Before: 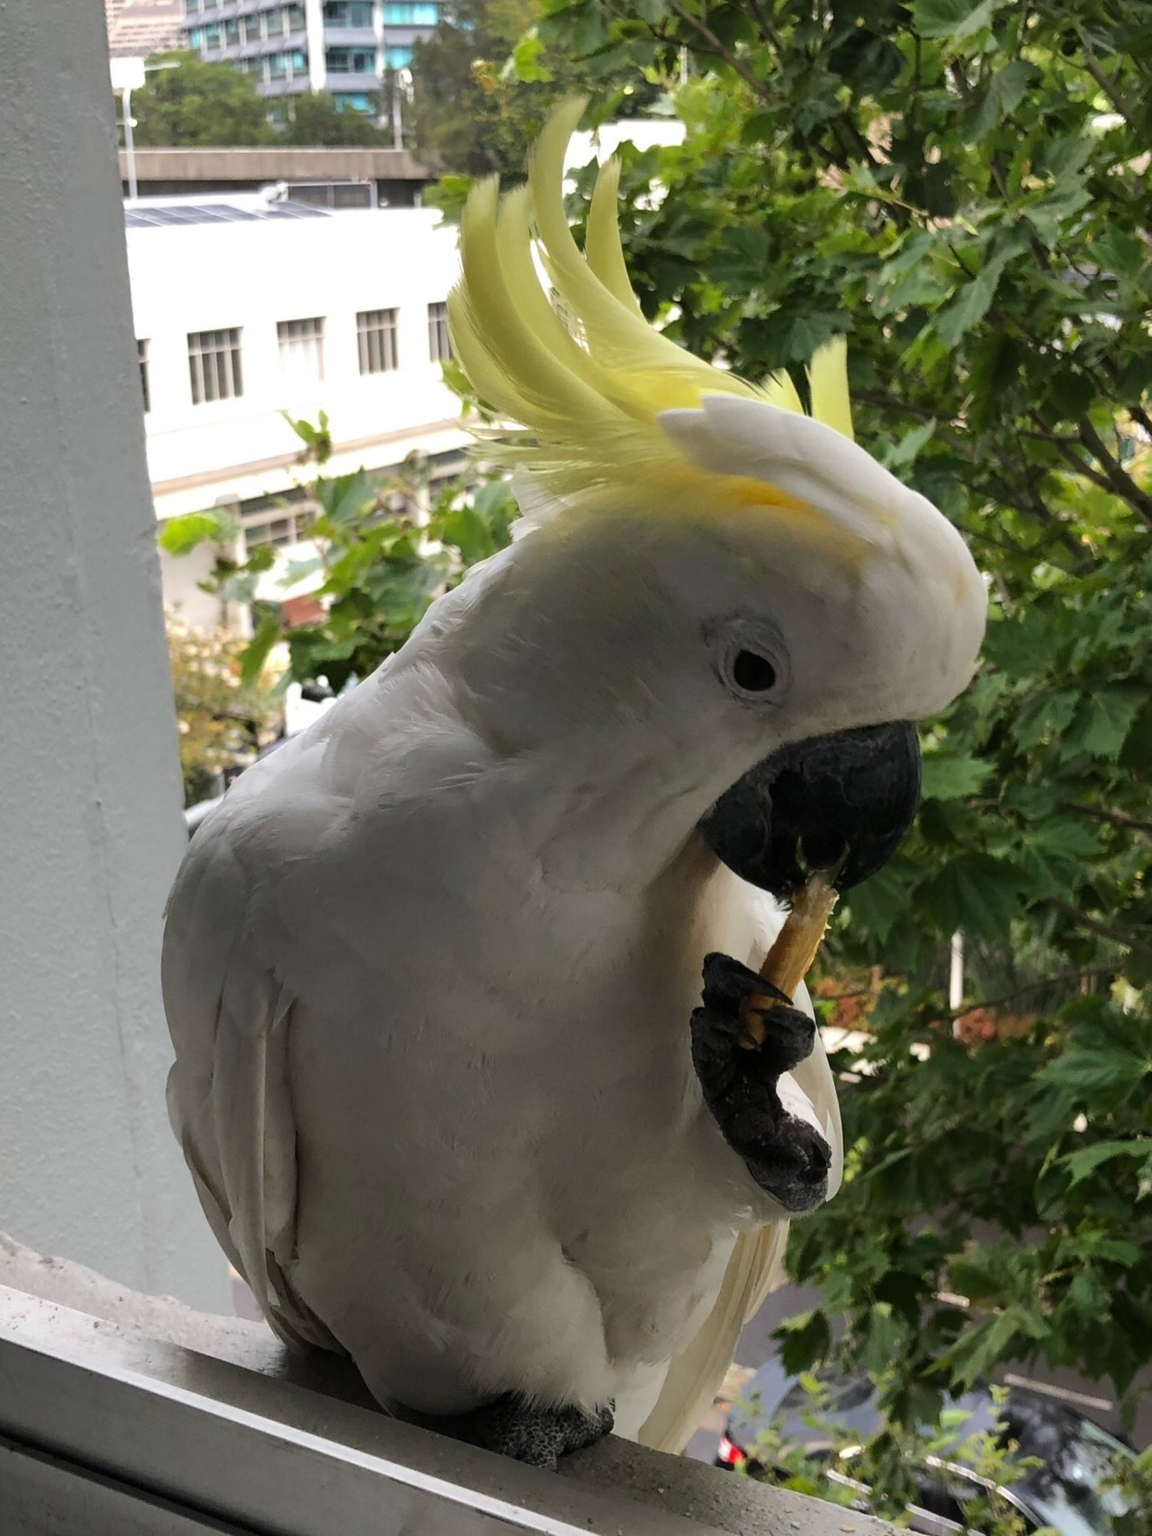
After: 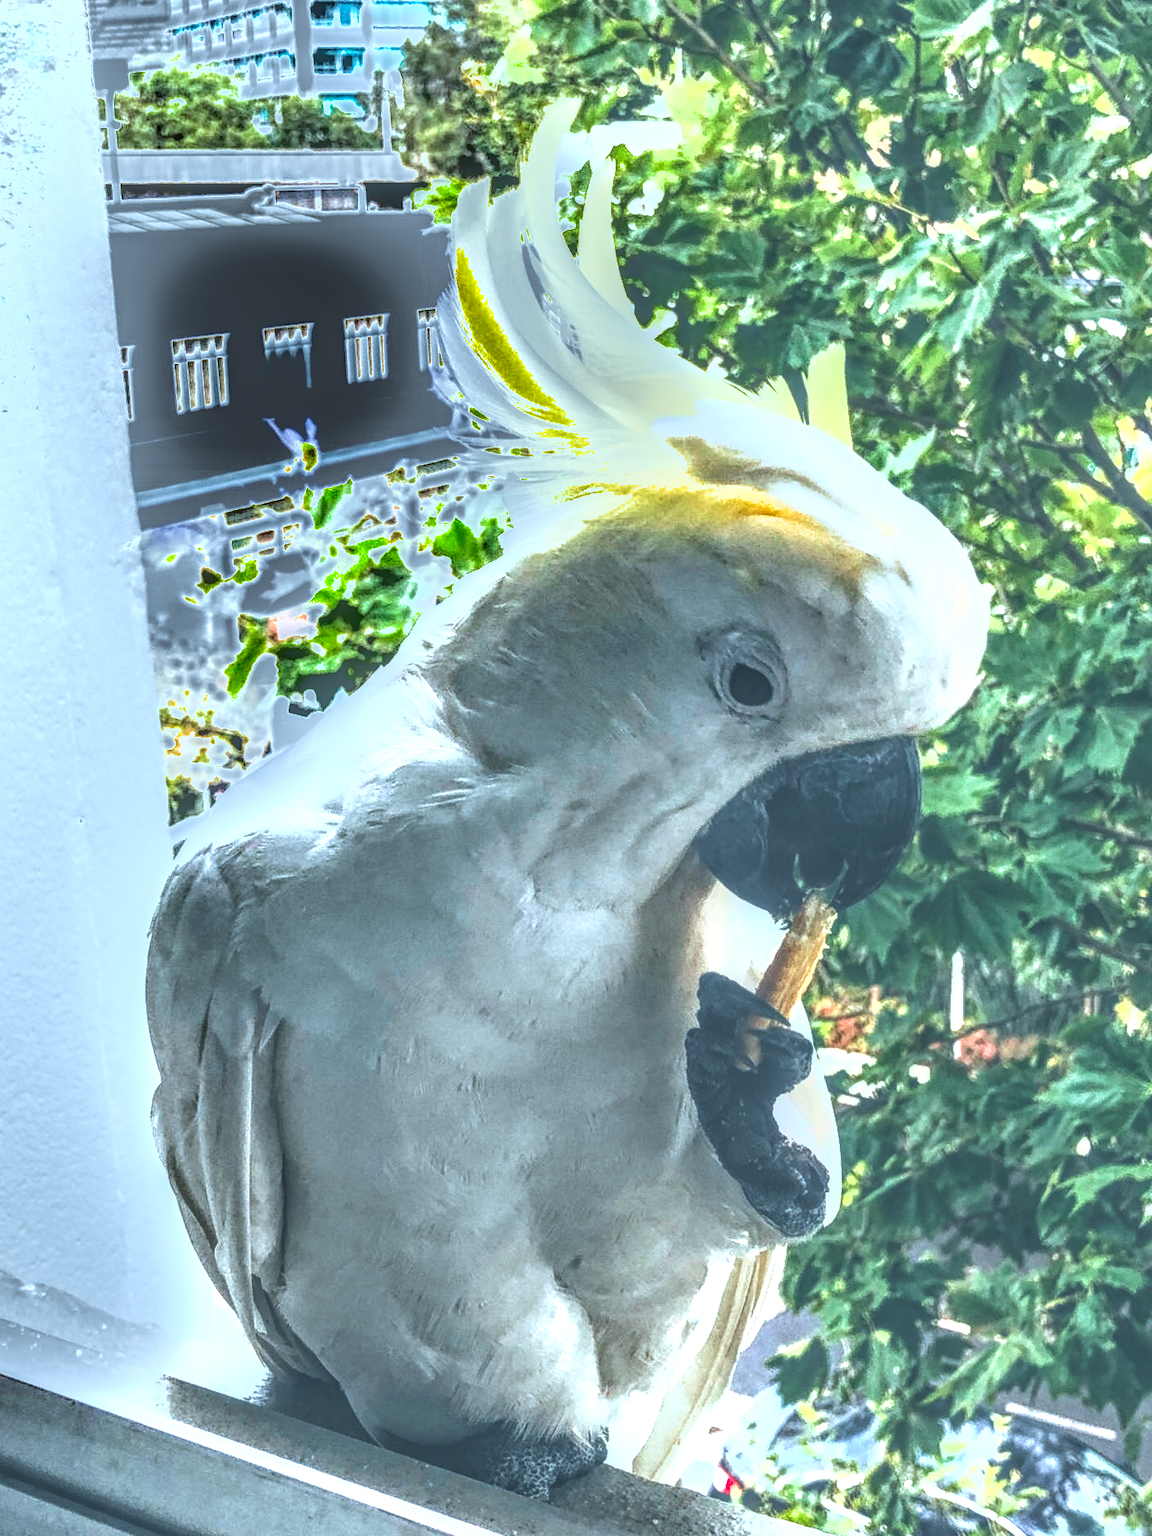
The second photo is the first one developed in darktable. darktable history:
color balance rgb: shadows lift › chroma 5.25%, shadows lift › hue 237.91°, perceptual saturation grading › global saturation 0.246%, perceptual saturation grading › mid-tones 11.722%, perceptual brilliance grading › global brilliance 19.807%, perceptual brilliance grading › shadows -40.378%
local contrast: highlights 3%, shadows 3%, detail 201%, midtone range 0.247
crop: left 1.659%, right 0.287%, bottom 2.038%
color correction: highlights a* -8.76, highlights b* -22.39
shadows and highlights: shadows 11.2, white point adjustment 1.22, soften with gaussian
velvia: strength 14.92%
exposure: black level correction -0.023, exposure 1.397 EV, compensate highlight preservation false
